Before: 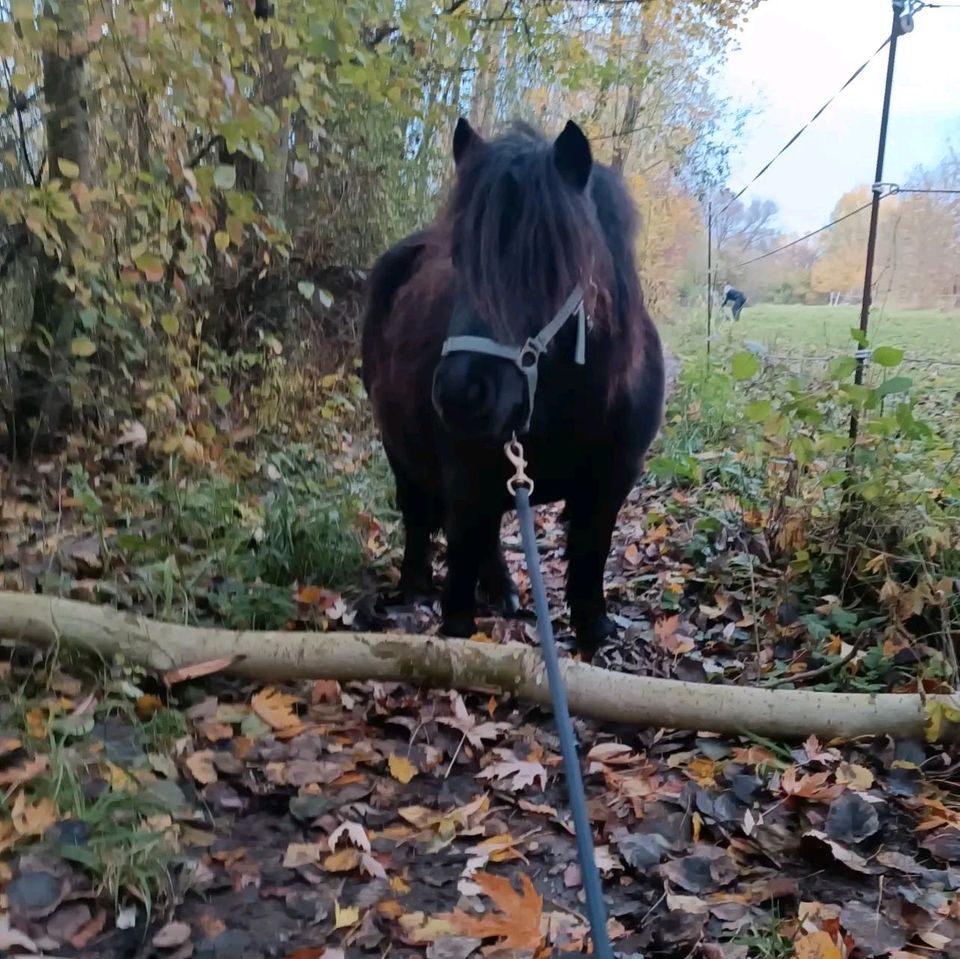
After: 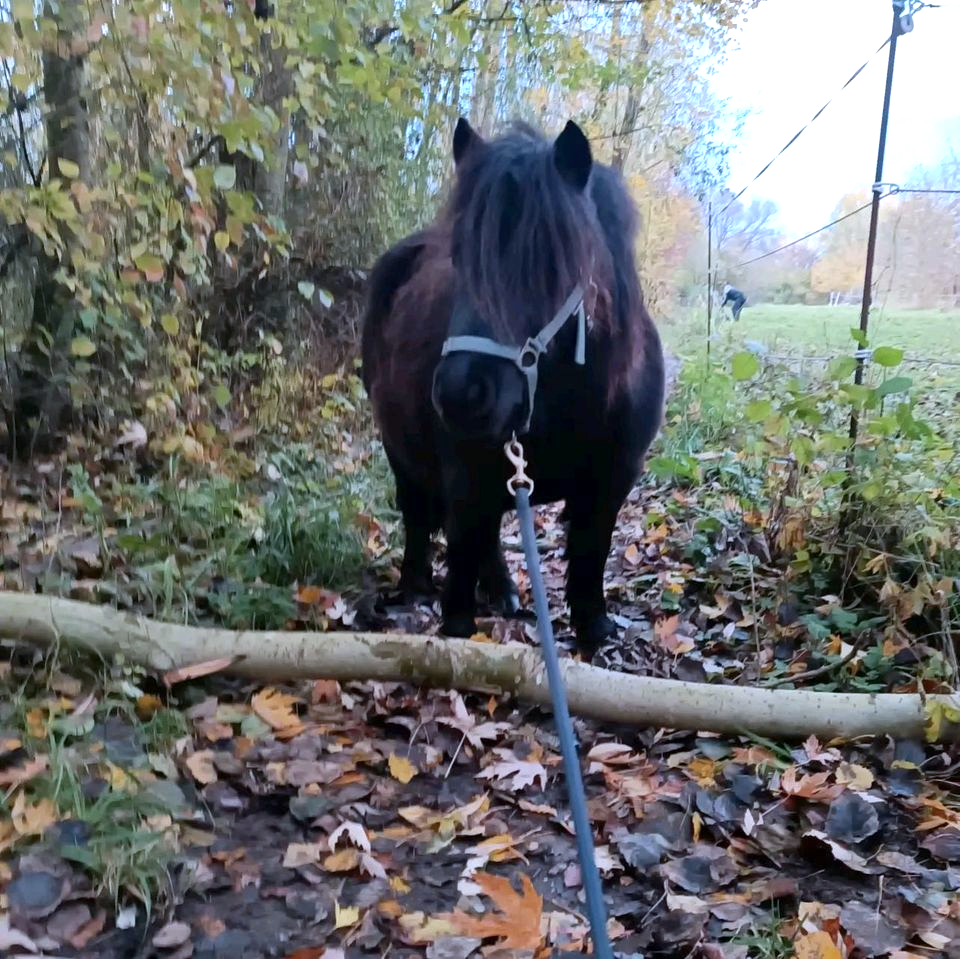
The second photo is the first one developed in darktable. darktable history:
exposure: black level correction 0.001, exposure 0.5 EV, compensate exposure bias true, compensate highlight preservation false
white balance: red 0.954, blue 1.079
